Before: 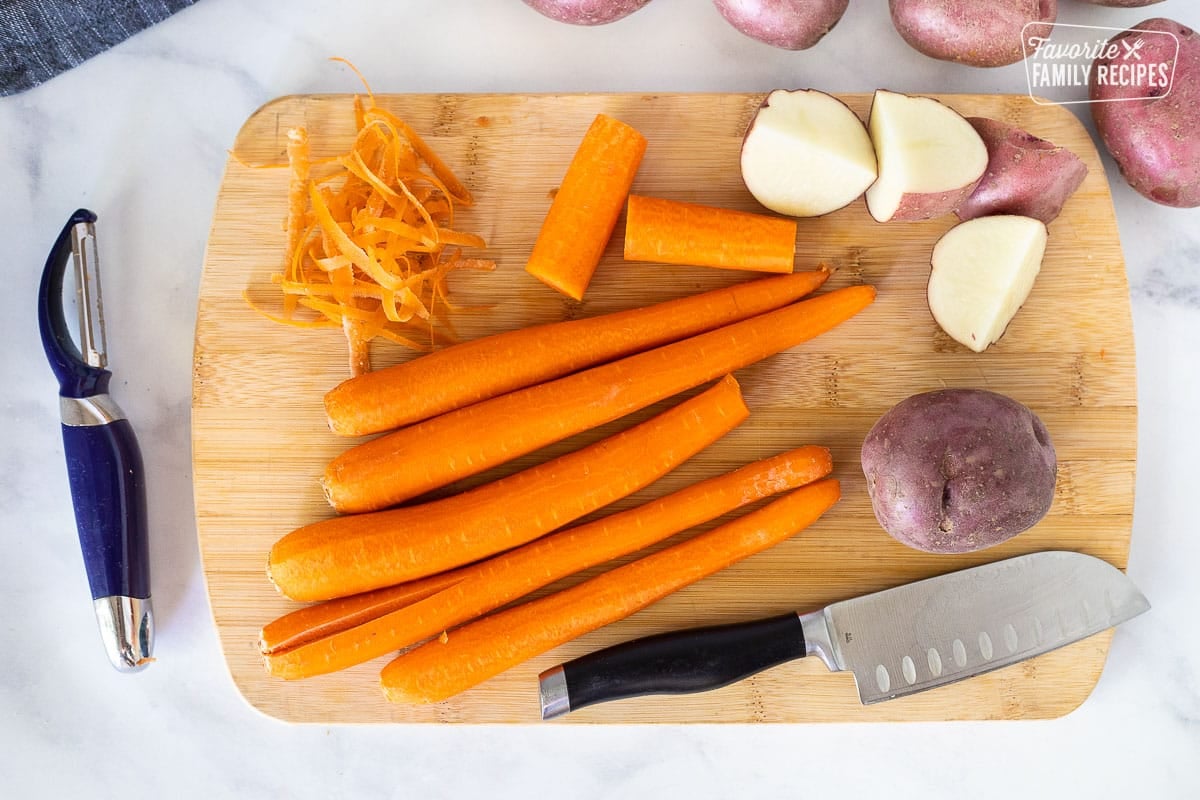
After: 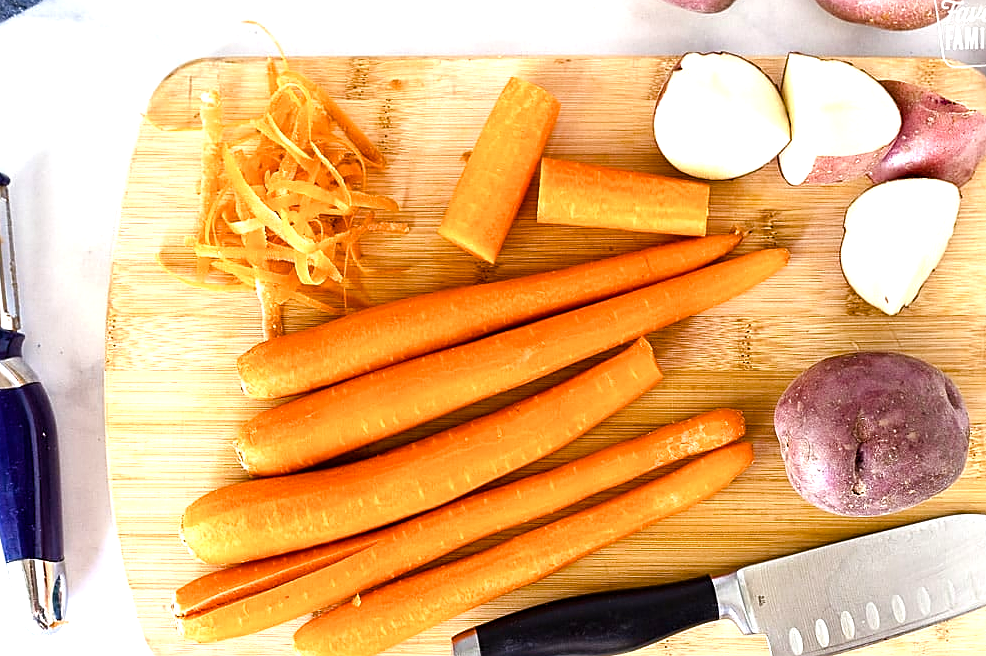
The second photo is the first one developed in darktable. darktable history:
color balance rgb: perceptual saturation grading › global saturation 20%, perceptual saturation grading › highlights -50.352%, perceptual saturation grading › shadows 31.023%, perceptual brilliance grading › global brilliance 9.414%, perceptual brilliance grading › shadows 15.806%, global vibrance 24.962%, contrast 20.157%
sharpen: amount 0.58
crop and rotate: left 7.259%, top 4.645%, right 10.569%, bottom 13.237%
